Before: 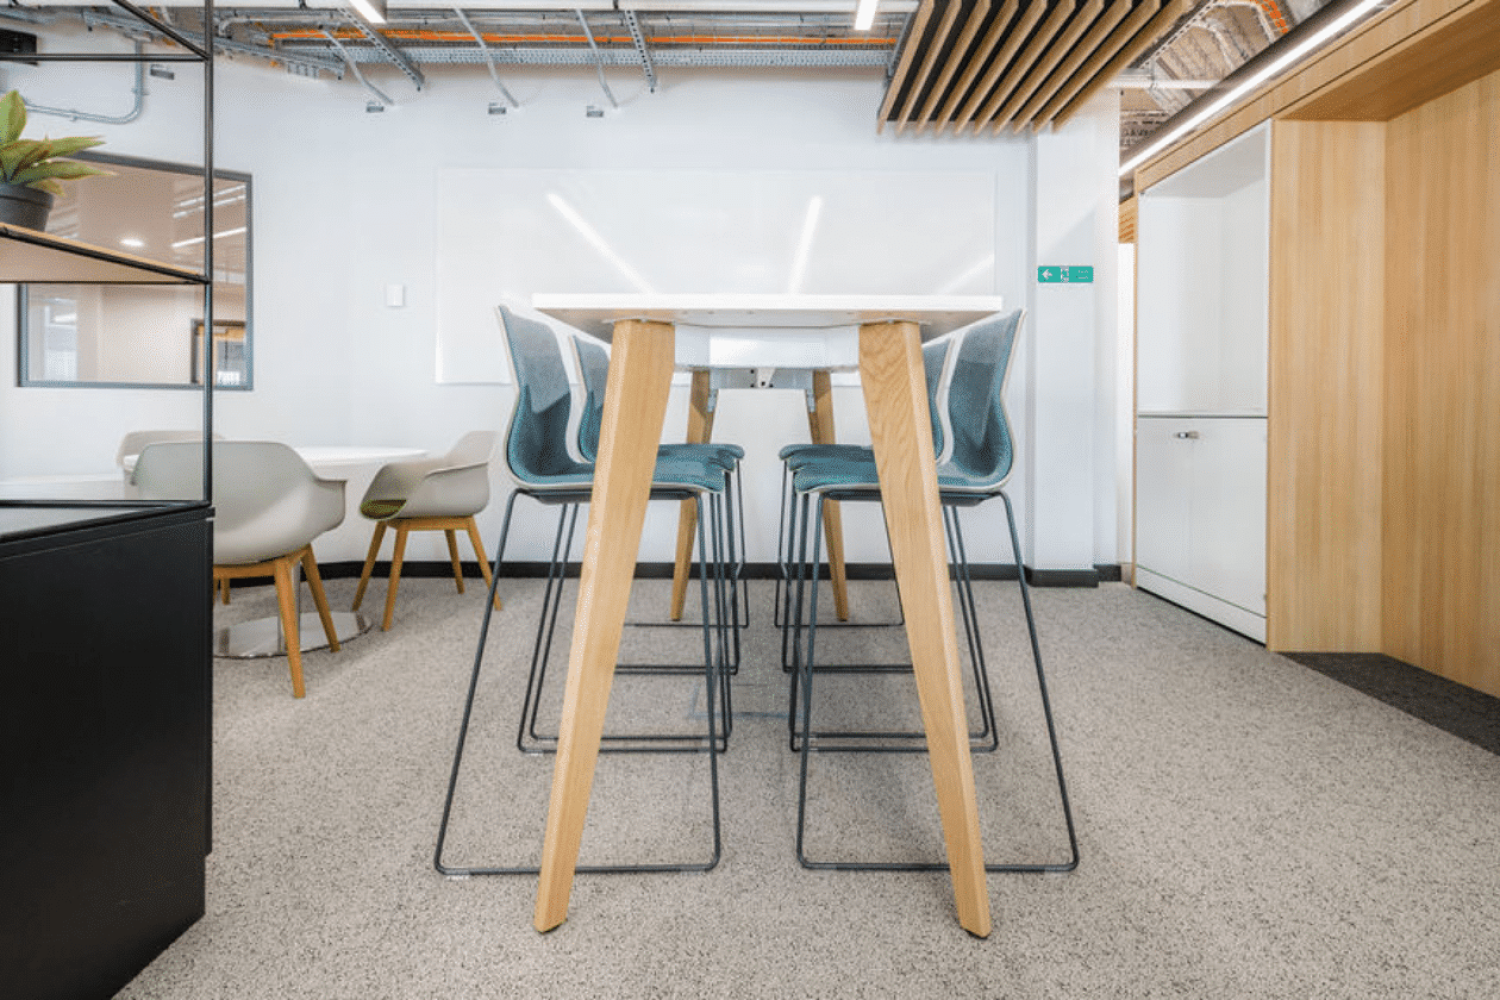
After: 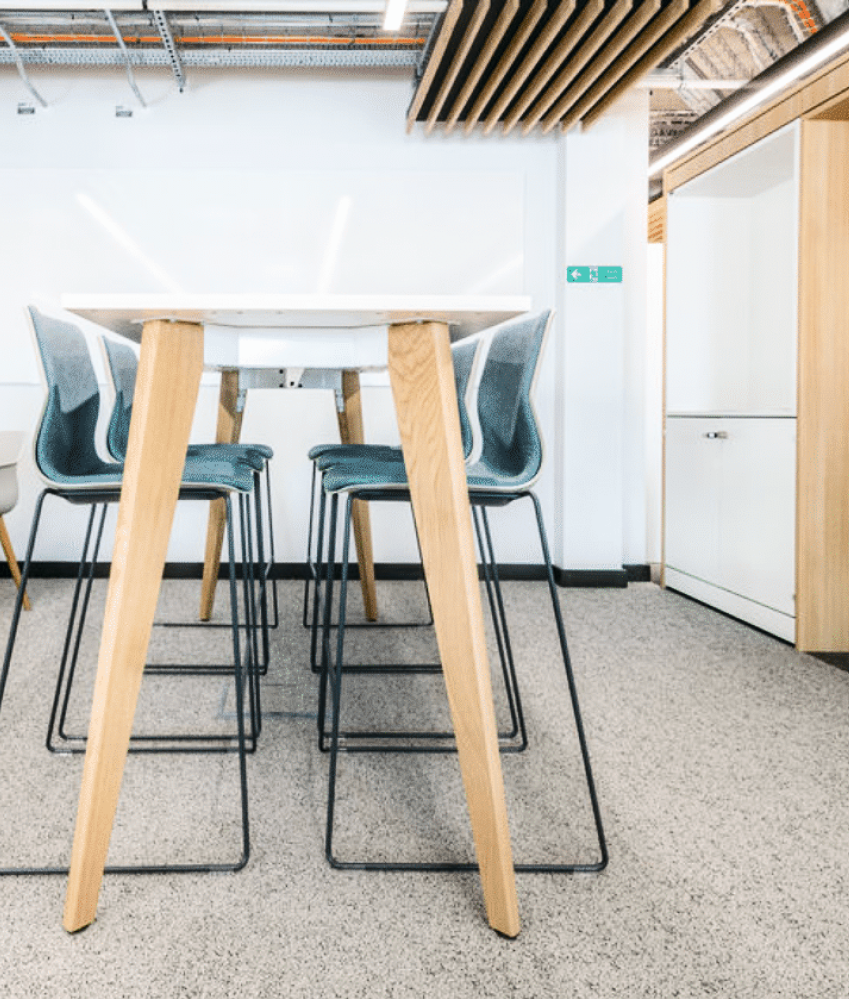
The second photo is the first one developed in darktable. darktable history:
contrast brightness saturation: contrast 0.28
crop: left 31.458%, top 0%, right 11.876%
color balance: mode lift, gamma, gain (sRGB), lift [1, 1, 1.022, 1.026]
